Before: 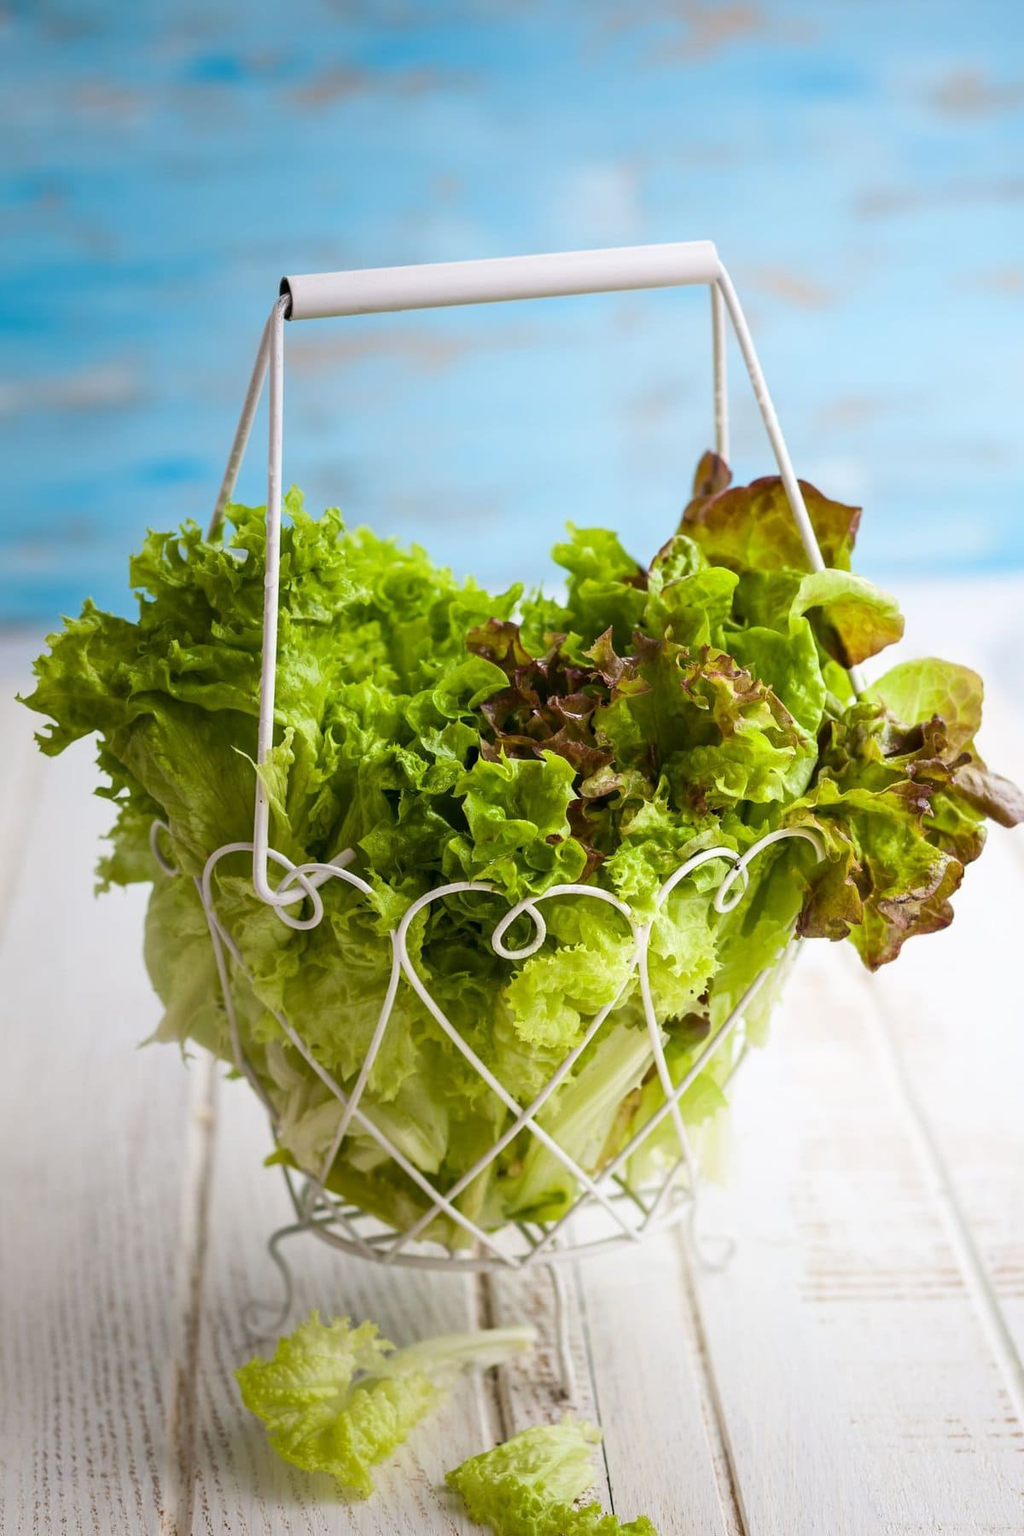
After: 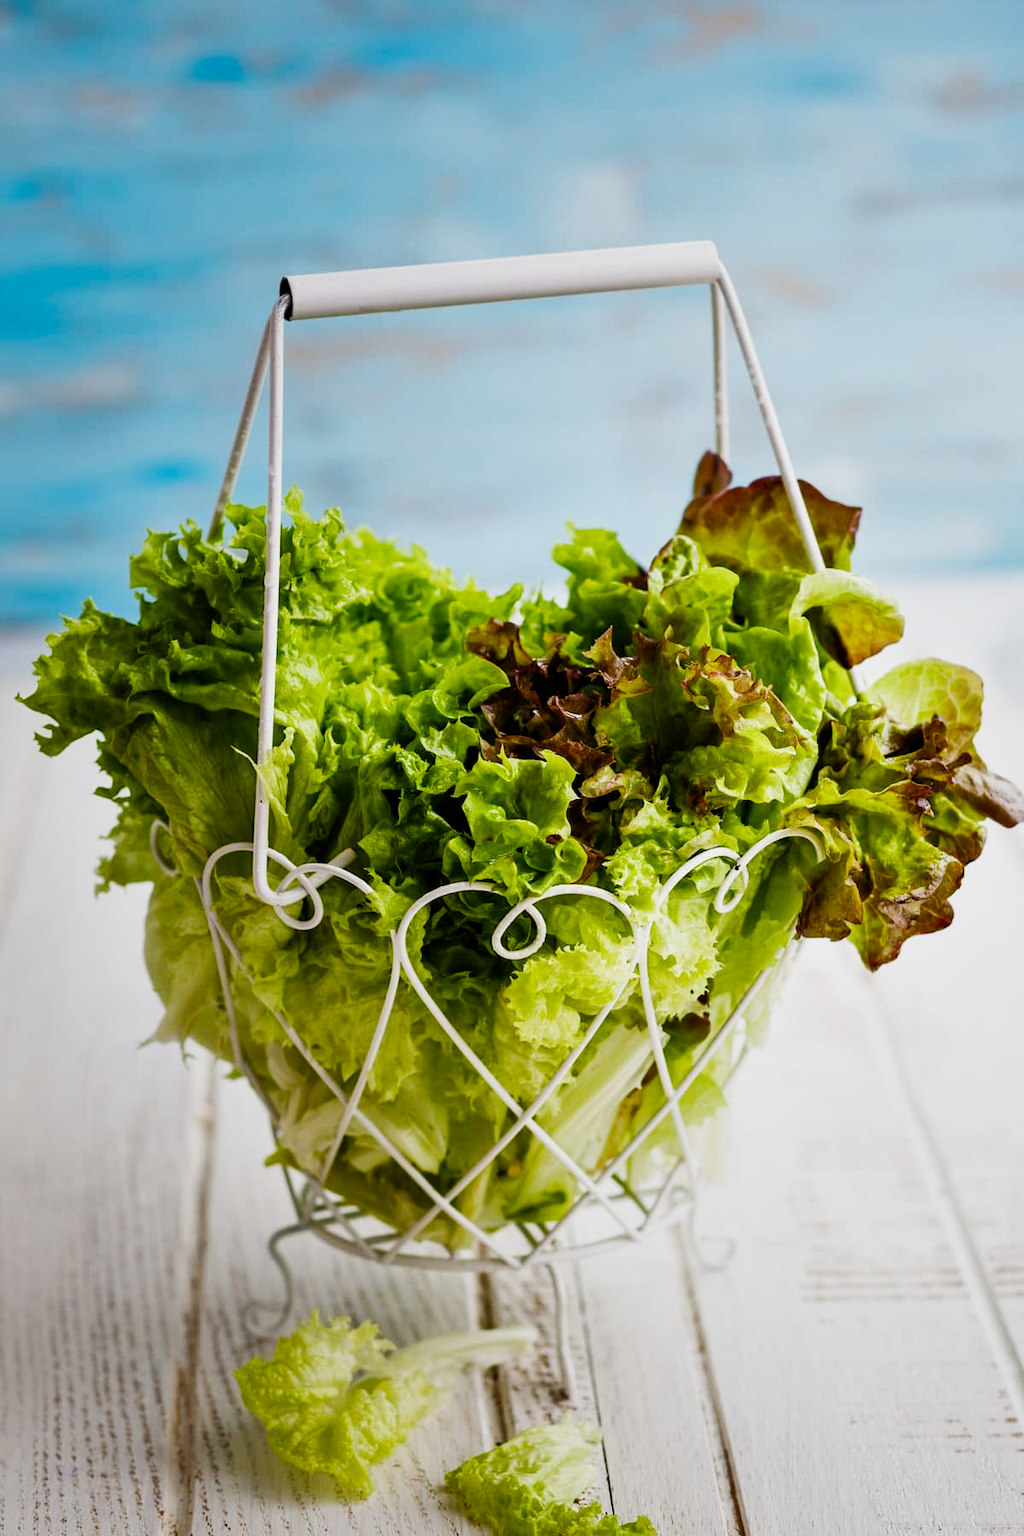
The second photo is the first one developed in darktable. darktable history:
filmic rgb: black relative exposure -7.97 EV, white relative exposure 4.03 EV, hardness 4.2, contrast 1.364, add noise in highlights 0, preserve chrominance no, color science v3 (2019), use custom middle-gray values true, contrast in highlights soft
shadows and highlights: soften with gaussian
